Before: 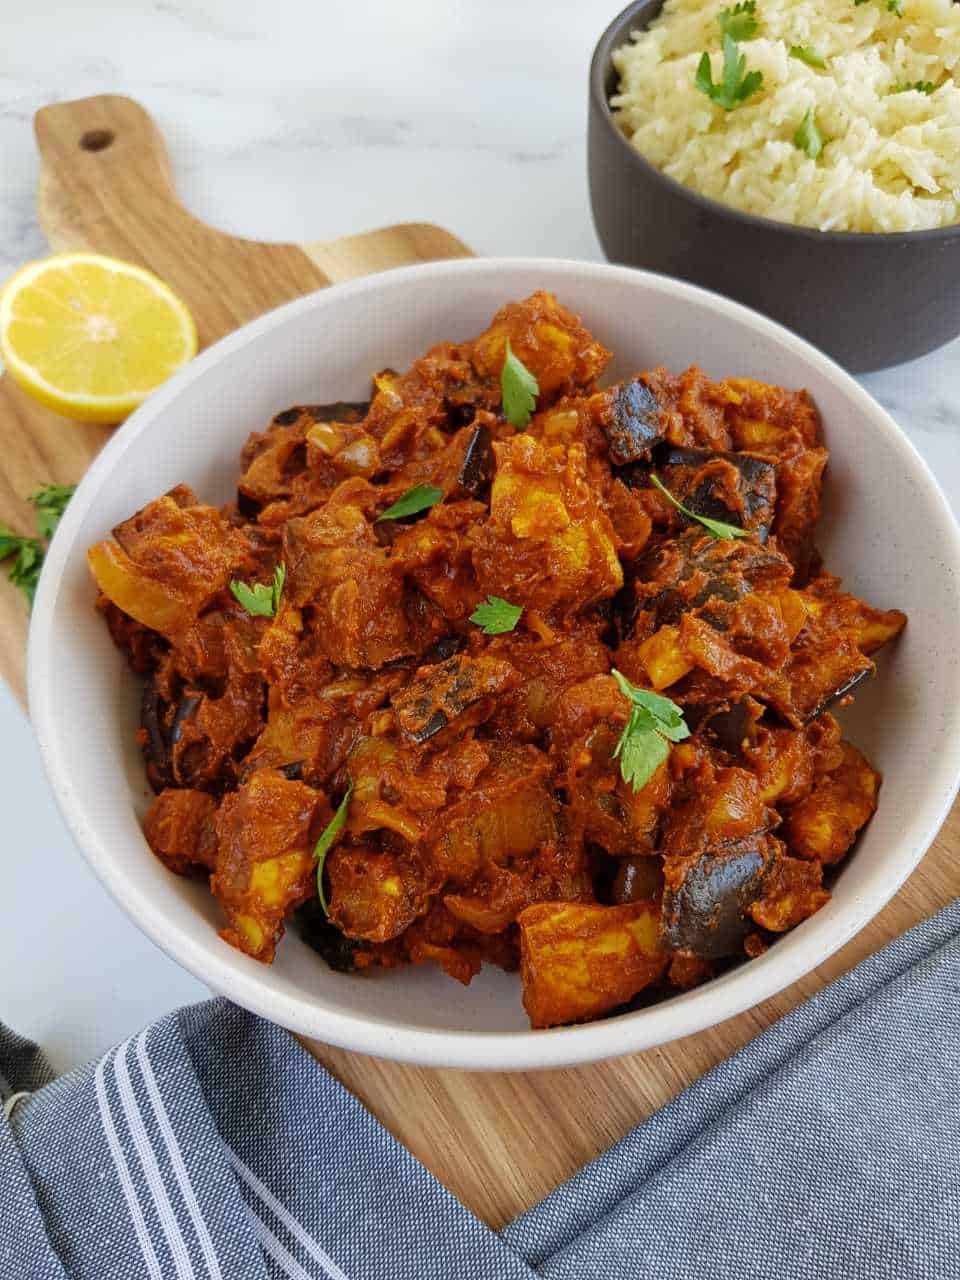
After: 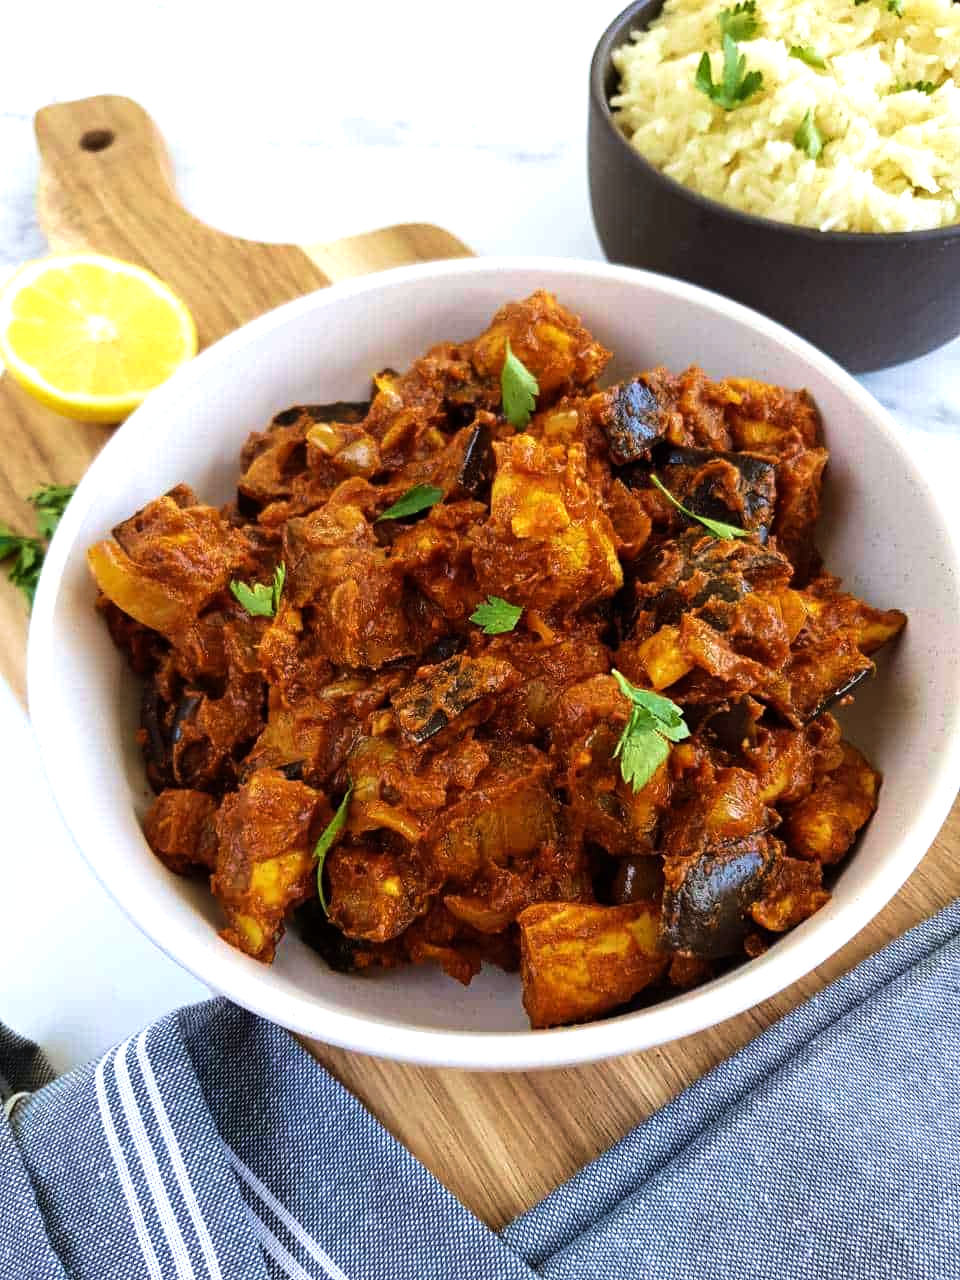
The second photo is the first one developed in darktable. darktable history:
tone equalizer: -8 EV -0.75 EV, -7 EV -0.7 EV, -6 EV -0.6 EV, -5 EV -0.4 EV, -3 EV 0.4 EV, -2 EV 0.6 EV, -1 EV 0.7 EV, +0 EV 0.75 EV, edges refinement/feathering 500, mask exposure compensation -1.57 EV, preserve details no
velvia: on, module defaults
white balance: red 0.98, blue 1.034
